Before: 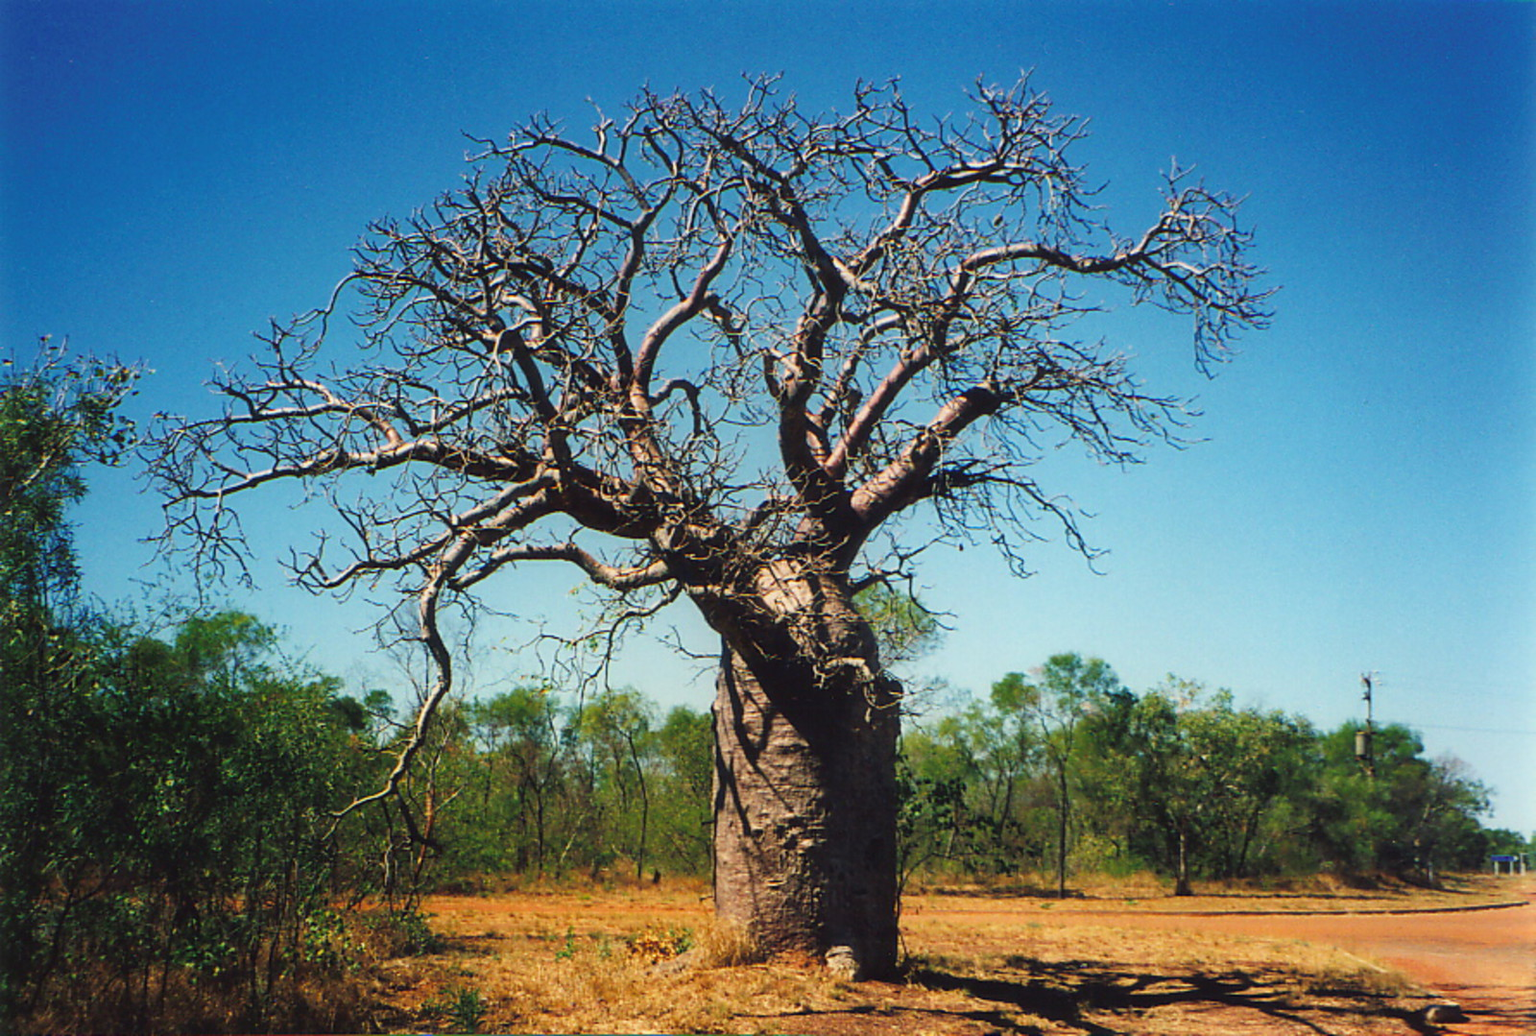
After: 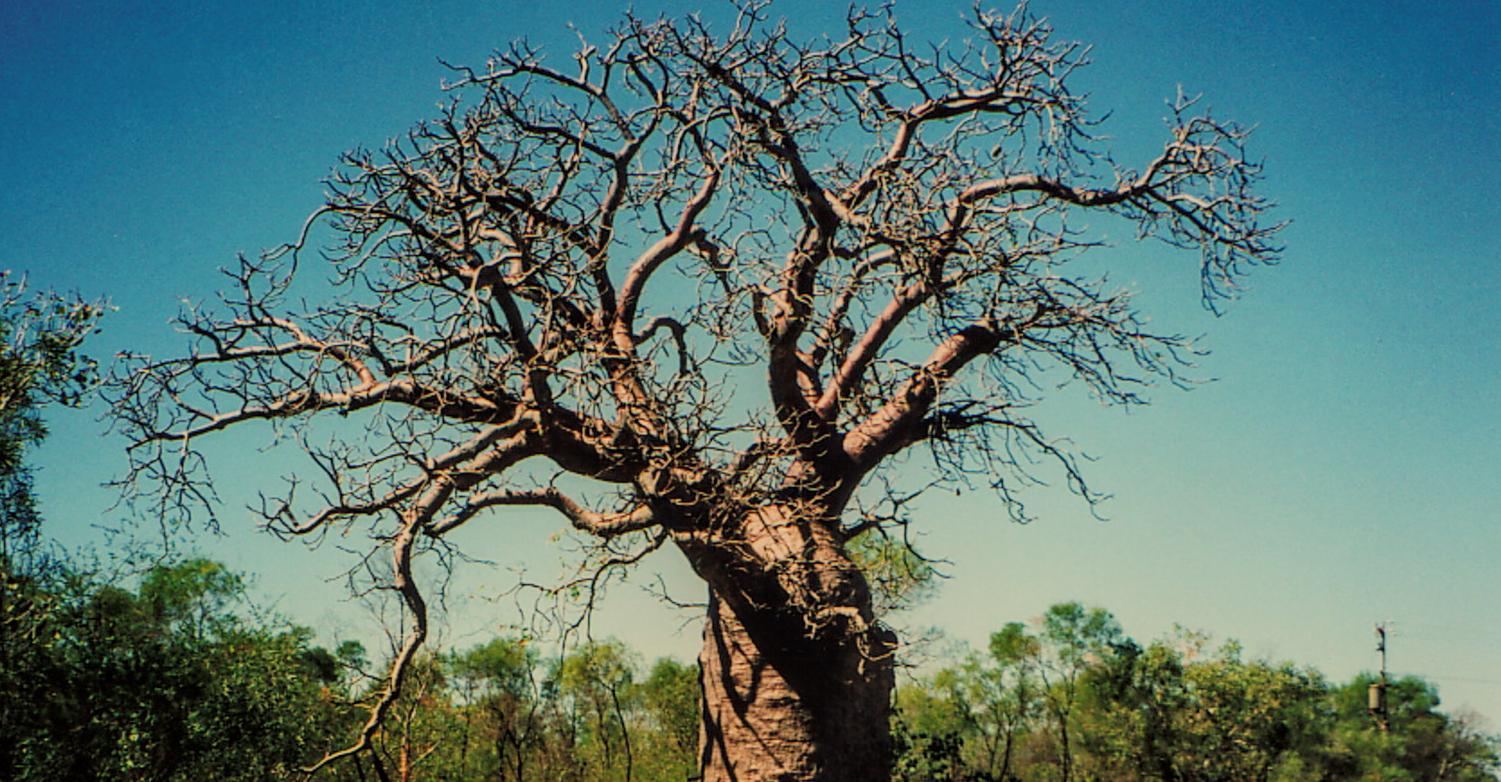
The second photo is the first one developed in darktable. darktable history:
filmic rgb: black relative exposure -8.54 EV, white relative exposure 5.52 EV, hardness 3.39, contrast 1.016
crop: left 2.737%, top 7.287%, right 3.421%, bottom 20.179%
local contrast: on, module defaults
white balance: red 1.123, blue 0.83
